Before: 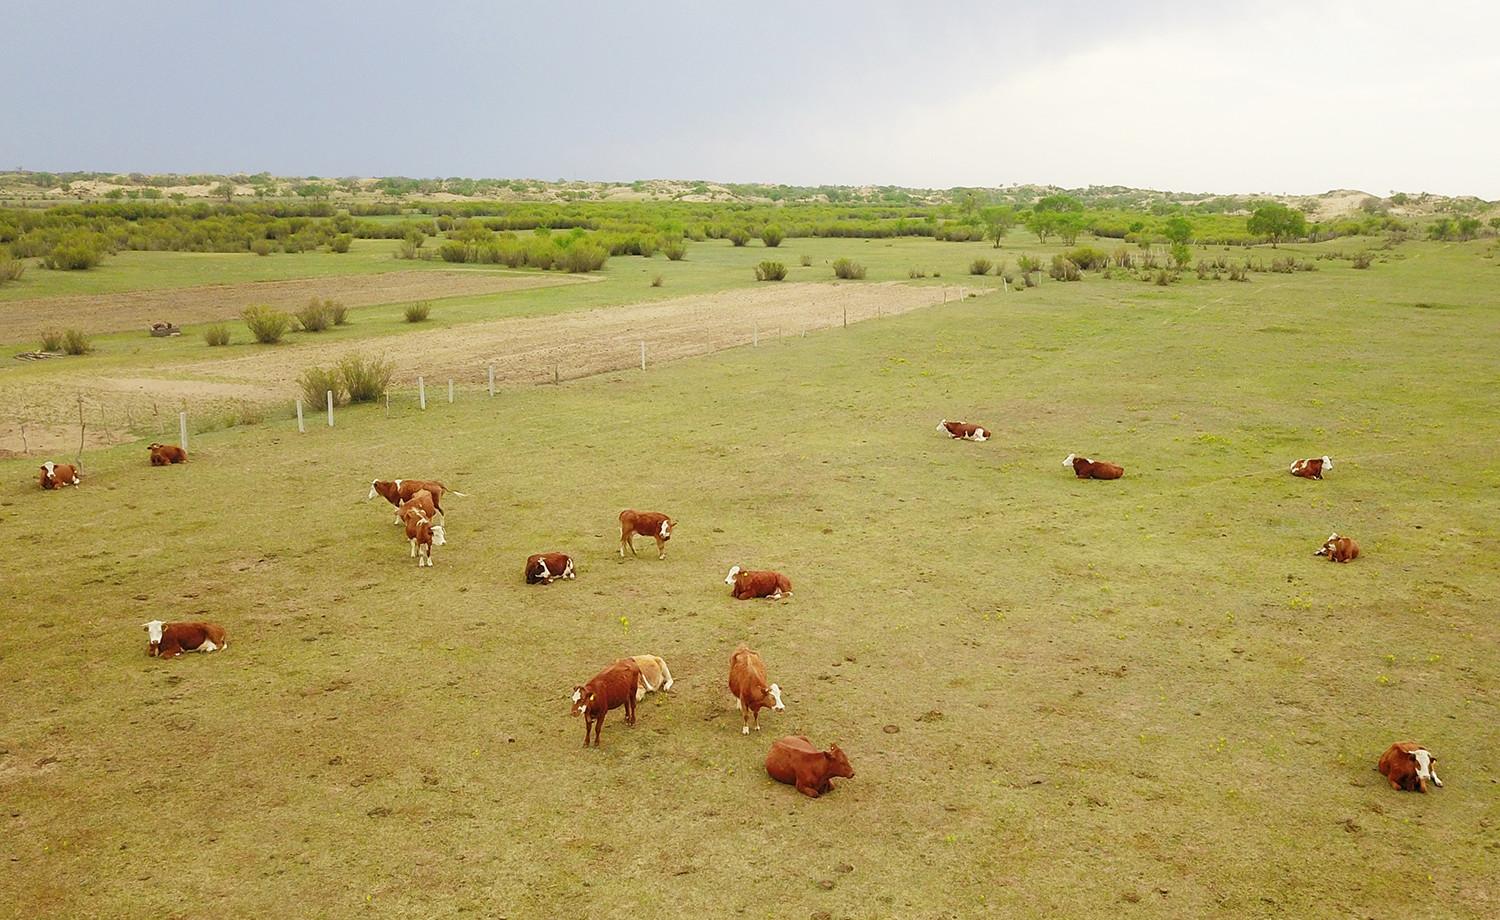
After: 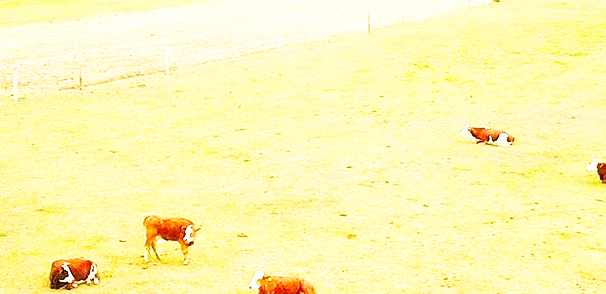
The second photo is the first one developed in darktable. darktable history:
base curve: curves: ch0 [(0, 0) (0.012, 0.01) (0.073, 0.168) (0.31, 0.711) (0.645, 0.957) (1, 1)], preserve colors none
exposure: black level correction 0, exposure 0.7 EV, compensate exposure bias true, compensate highlight preservation false
crop: left 31.751%, top 32.172%, right 27.8%, bottom 35.83%
color balance: output saturation 110%
